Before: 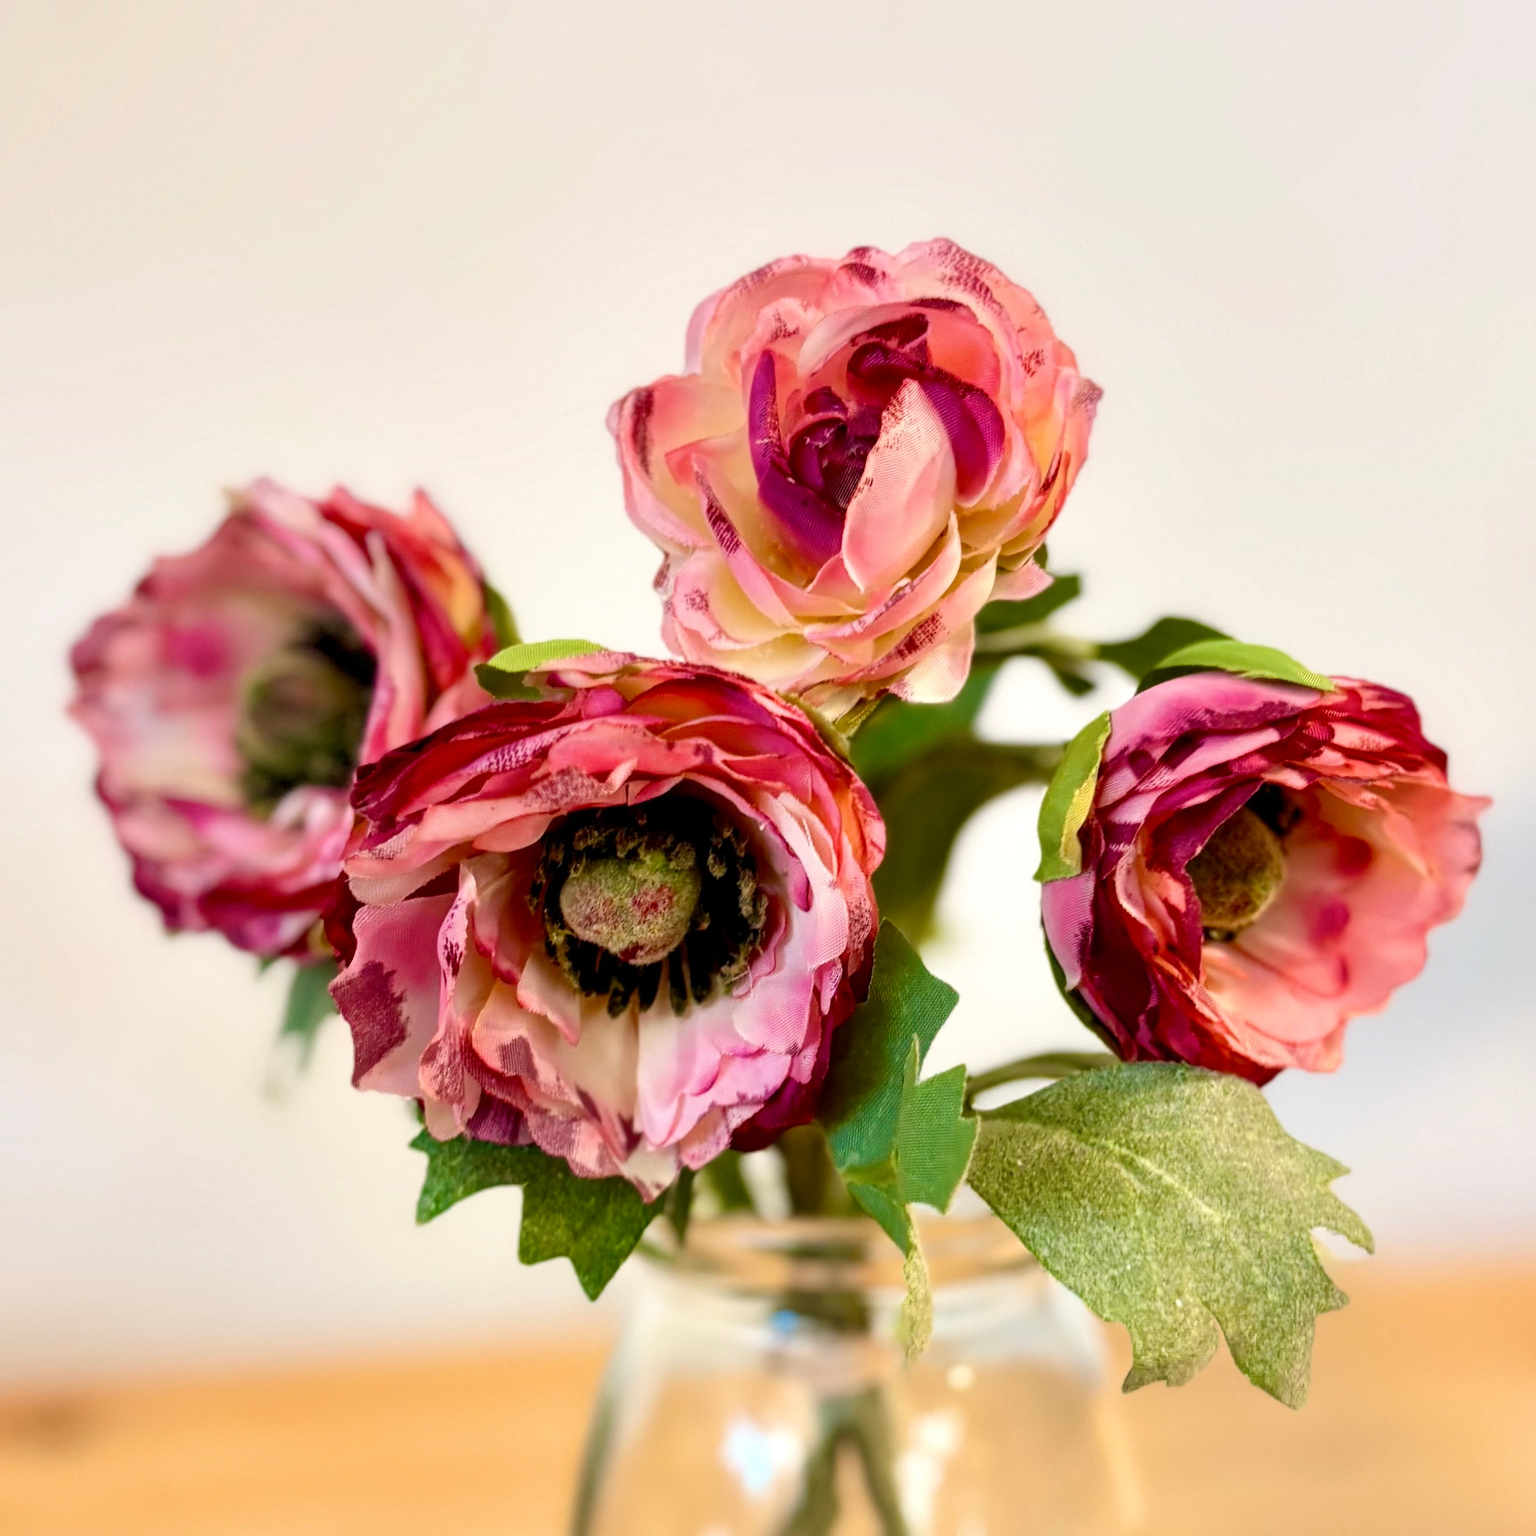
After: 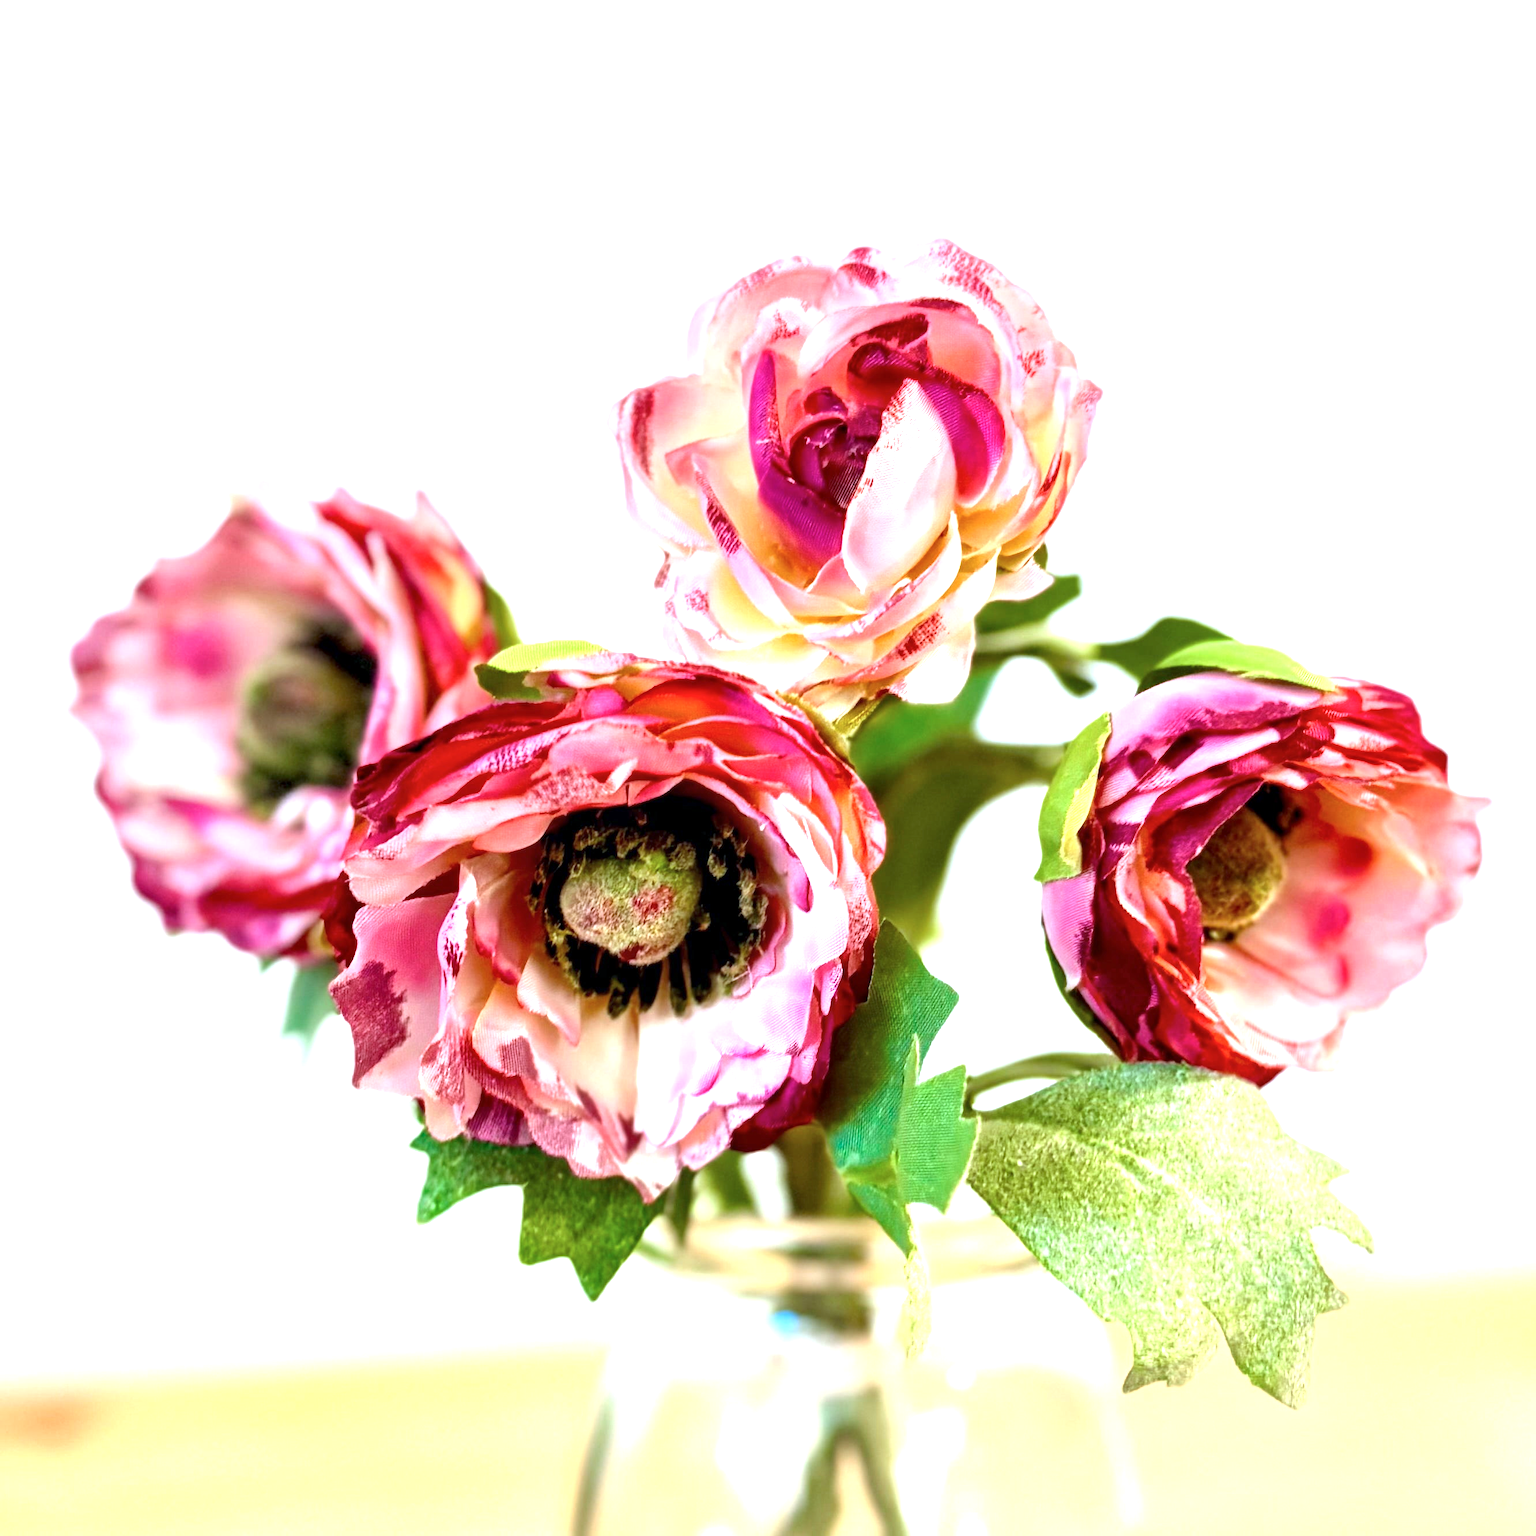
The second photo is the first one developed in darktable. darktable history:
white balance: red 0.982, blue 1.018
exposure: black level correction 0, exposure 1.2 EV, compensate highlight preservation false
color calibration: illuminant F (fluorescent), F source F9 (Cool White Deluxe 4150 K) – high CRI, x 0.374, y 0.373, temperature 4158.34 K
local contrast: mode bilateral grid, contrast 20, coarseness 50, detail 120%, midtone range 0.2
